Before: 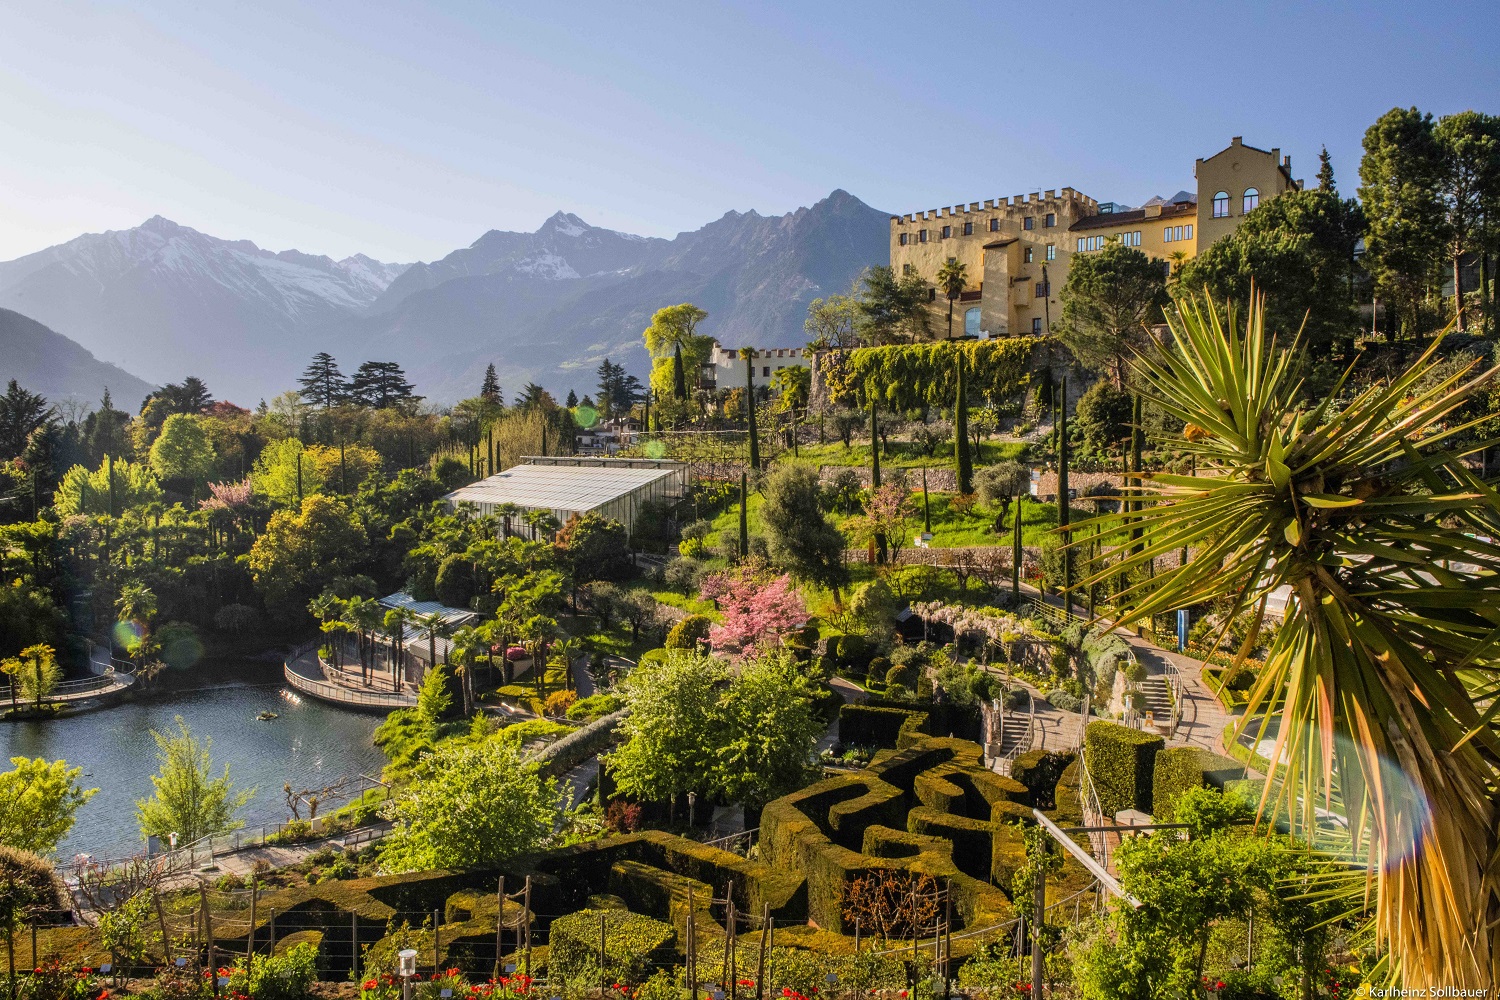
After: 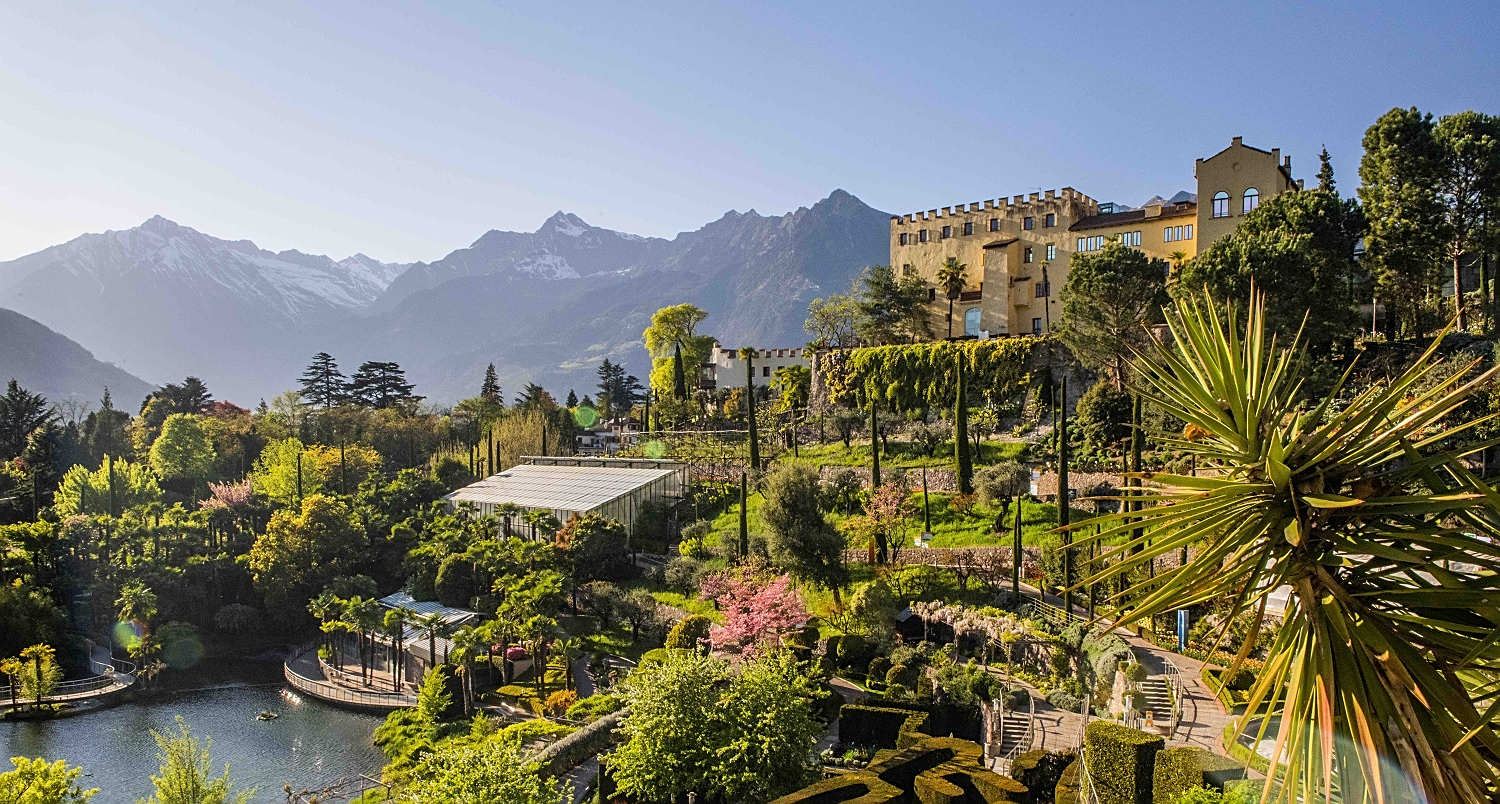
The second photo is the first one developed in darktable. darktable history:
sharpen: on, module defaults
crop: bottom 19.547%
